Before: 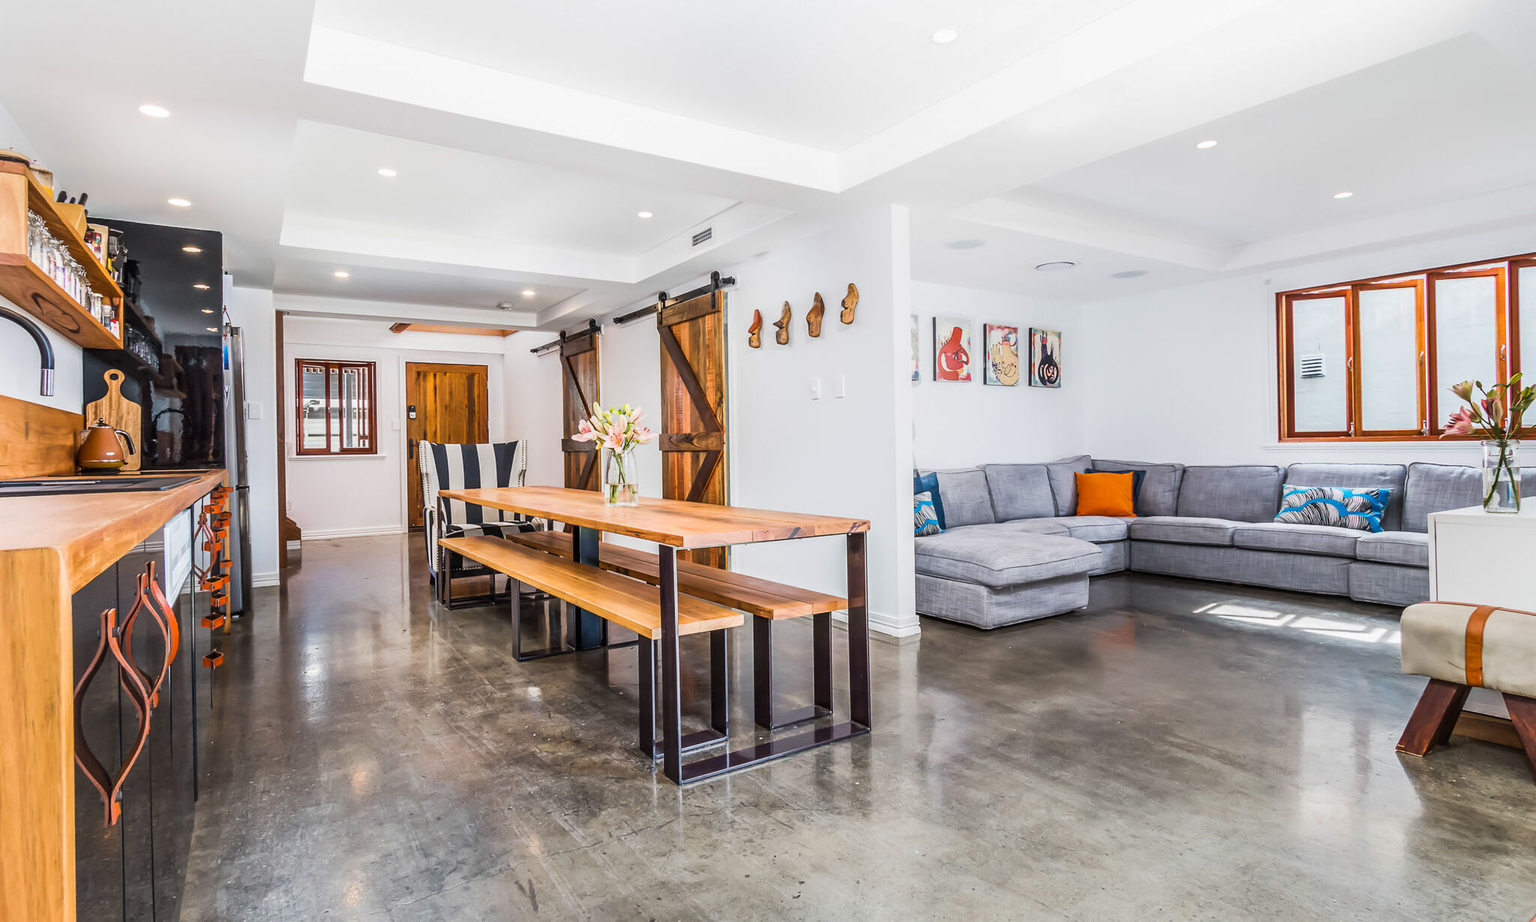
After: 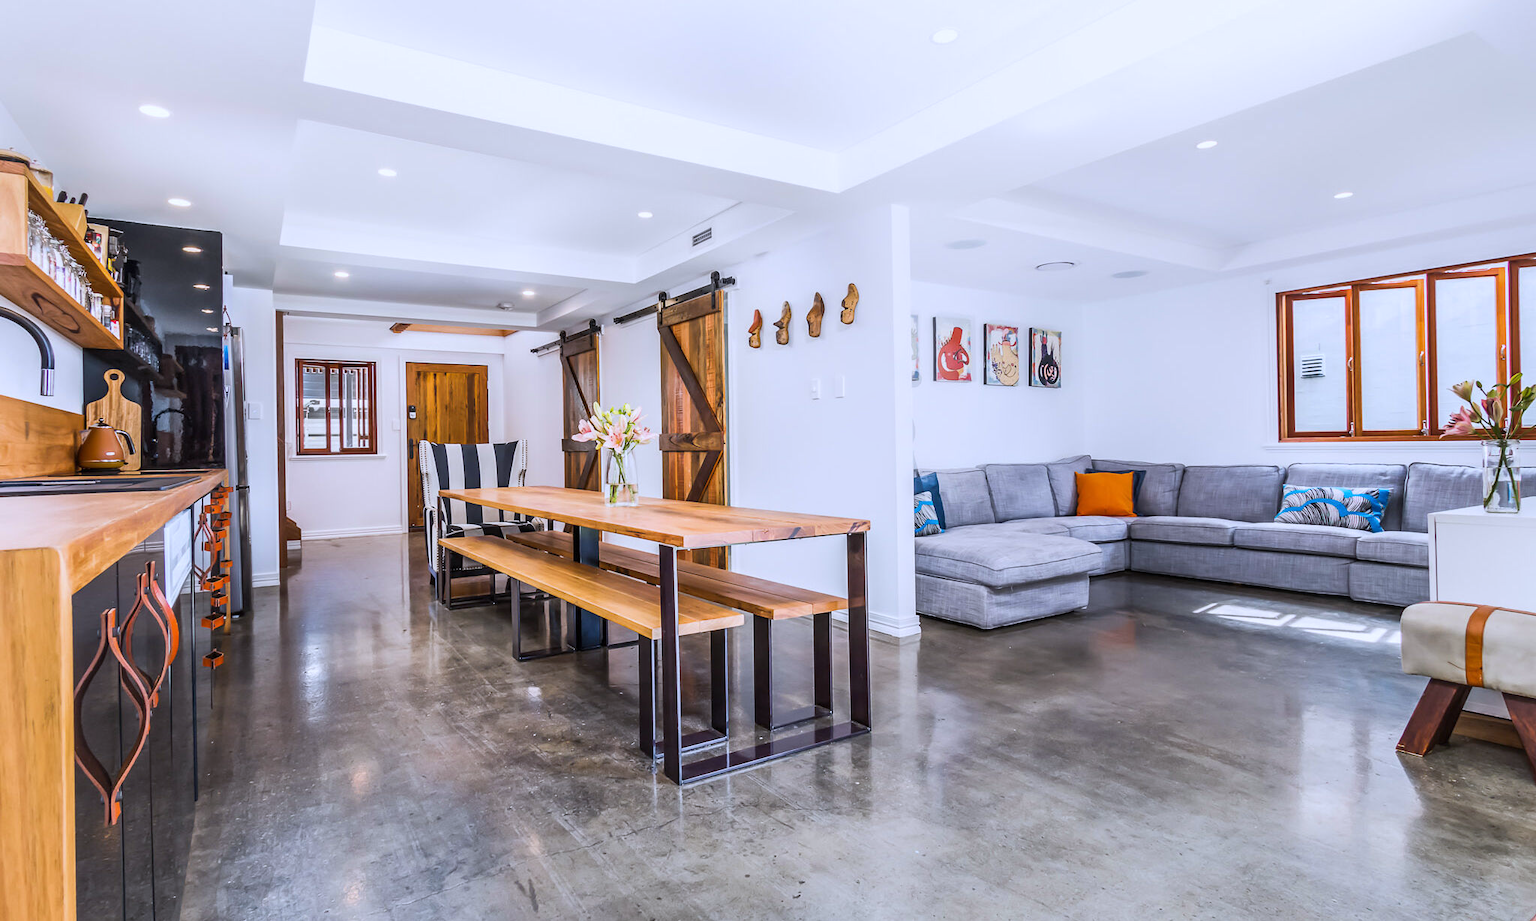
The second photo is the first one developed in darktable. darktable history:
tone equalizer: -7 EV 0.18 EV, -6 EV 0.12 EV, -5 EV 0.08 EV, -4 EV 0.04 EV, -2 EV -0.02 EV, -1 EV -0.04 EV, +0 EV -0.06 EV, luminance estimator HSV value / RGB max
white balance: red 0.967, blue 1.119, emerald 0.756
